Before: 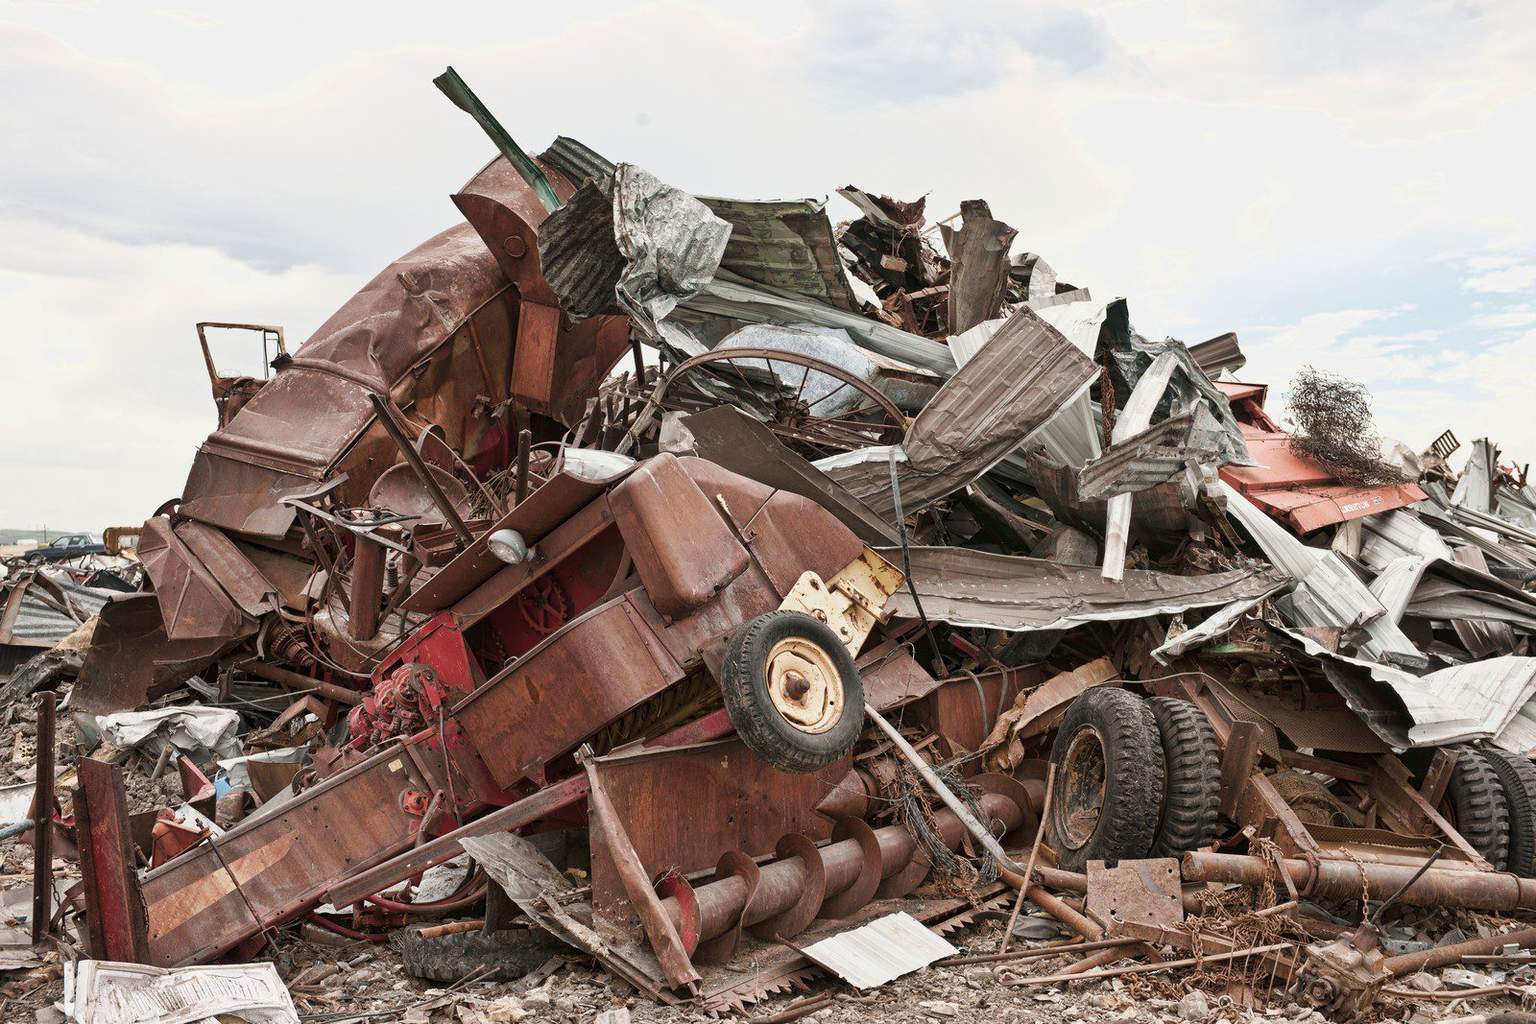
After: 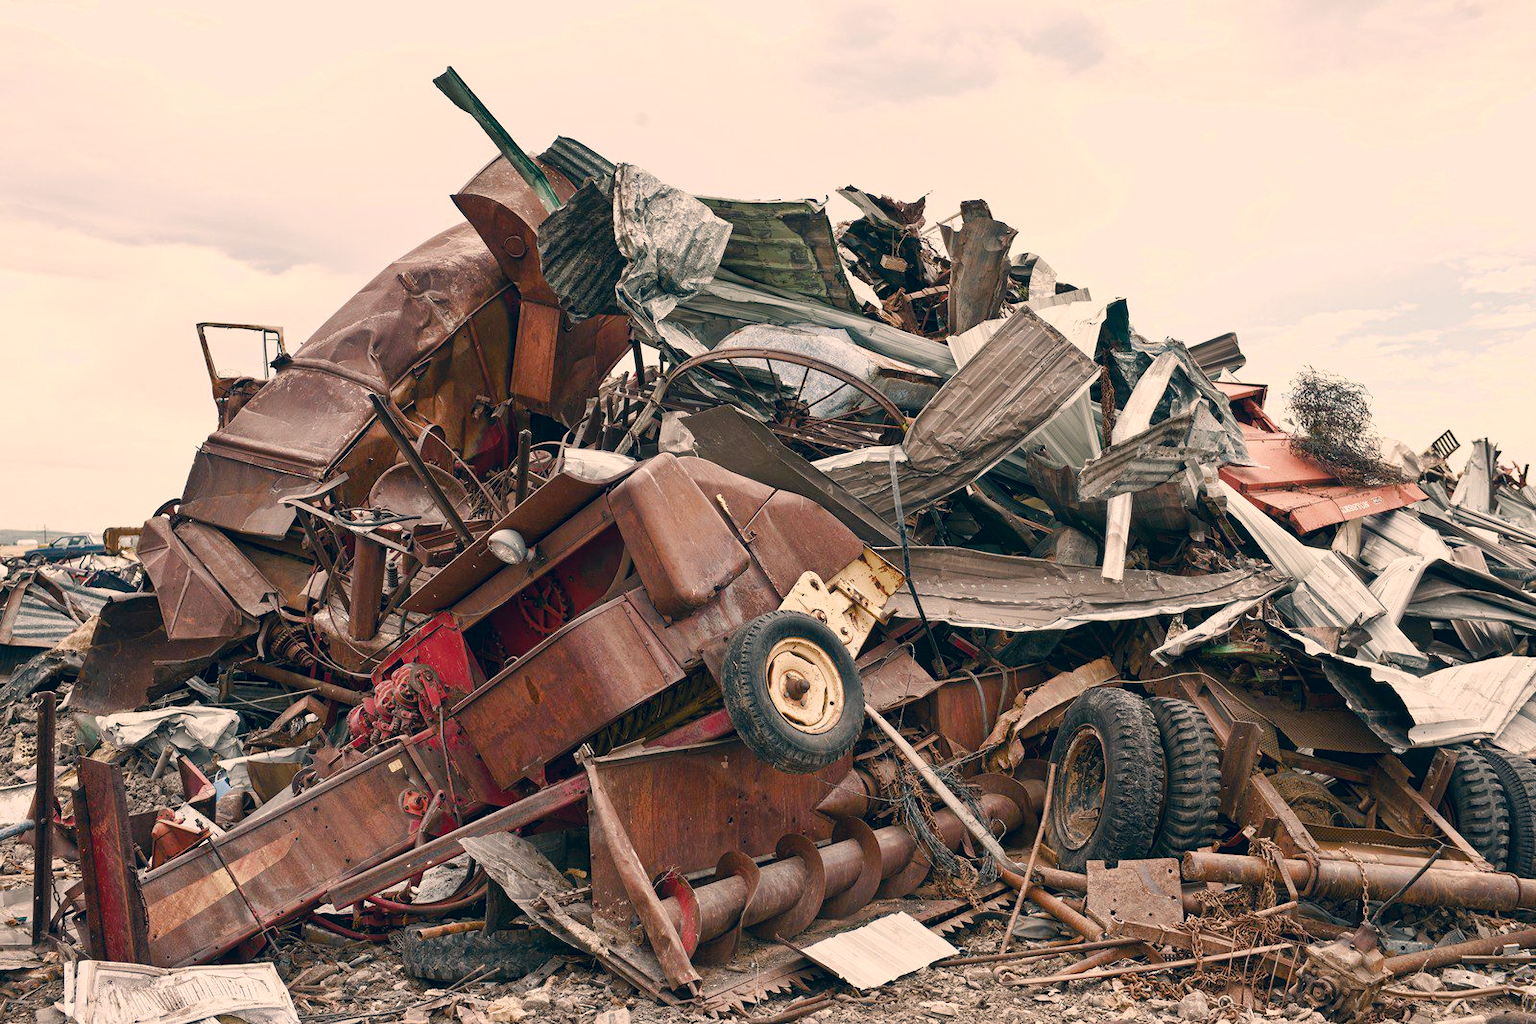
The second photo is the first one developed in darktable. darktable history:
color correction: highlights a* 10.37, highlights b* 14.35, shadows a* -10.29, shadows b* -14.97
color balance rgb: perceptual saturation grading › global saturation 20%, perceptual saturation grading › highlights -49.665%, perceptual saturation grading › shadows 24.029%, global vibrance 20%
exposure: compensate exposure bias true, compensate highlight preservation false
